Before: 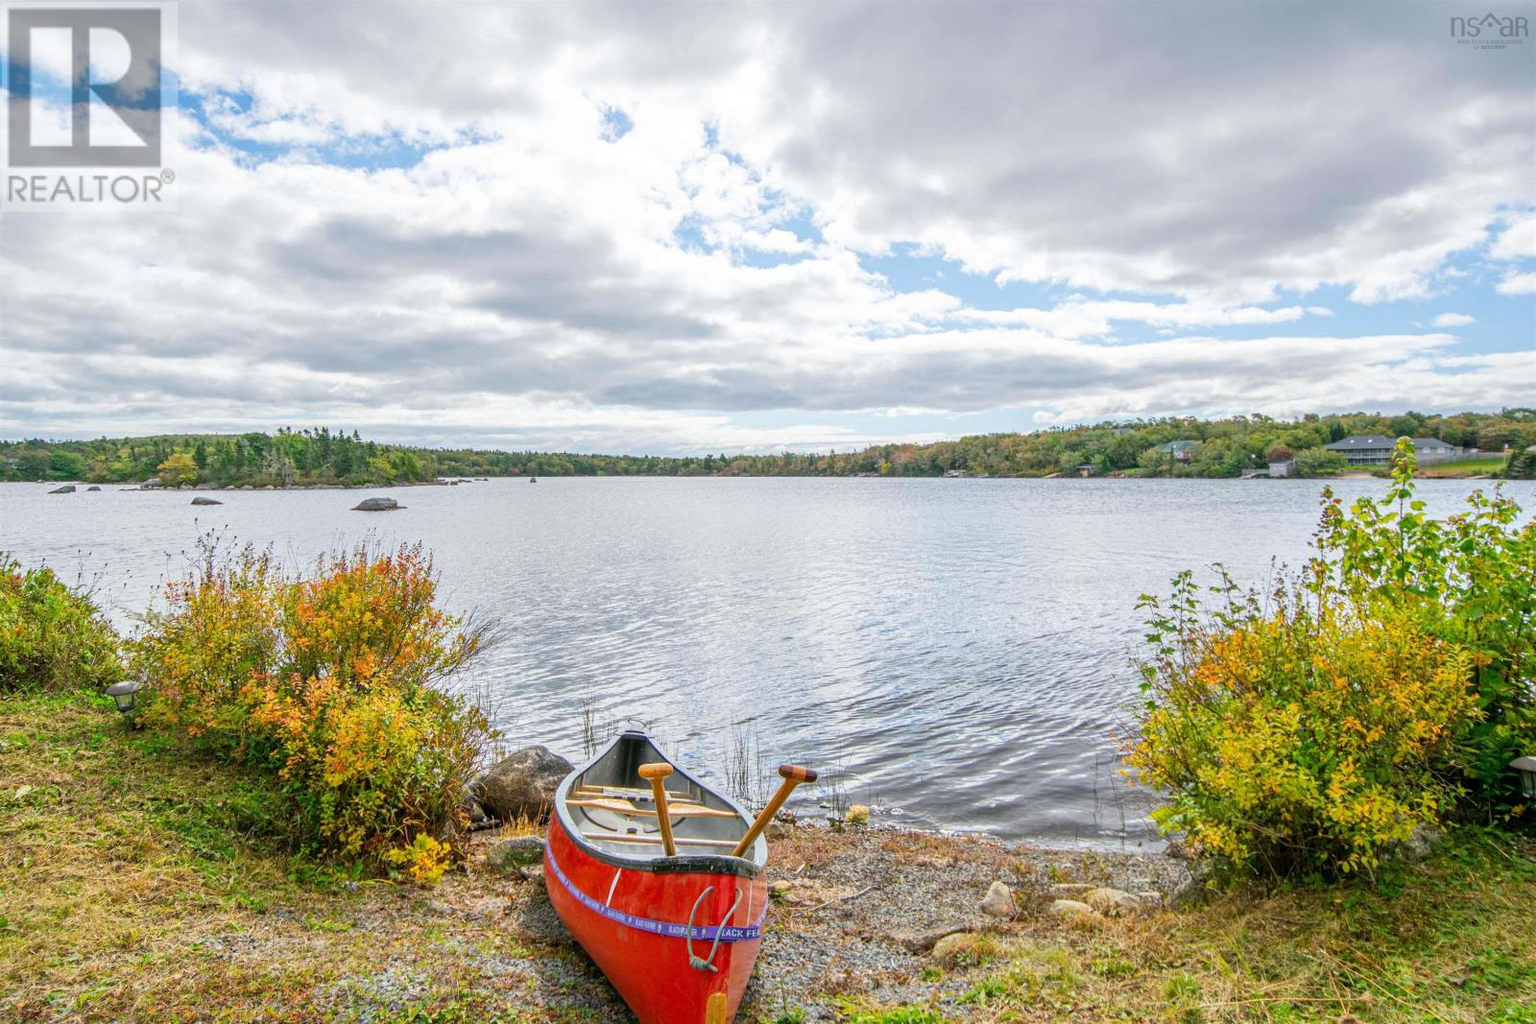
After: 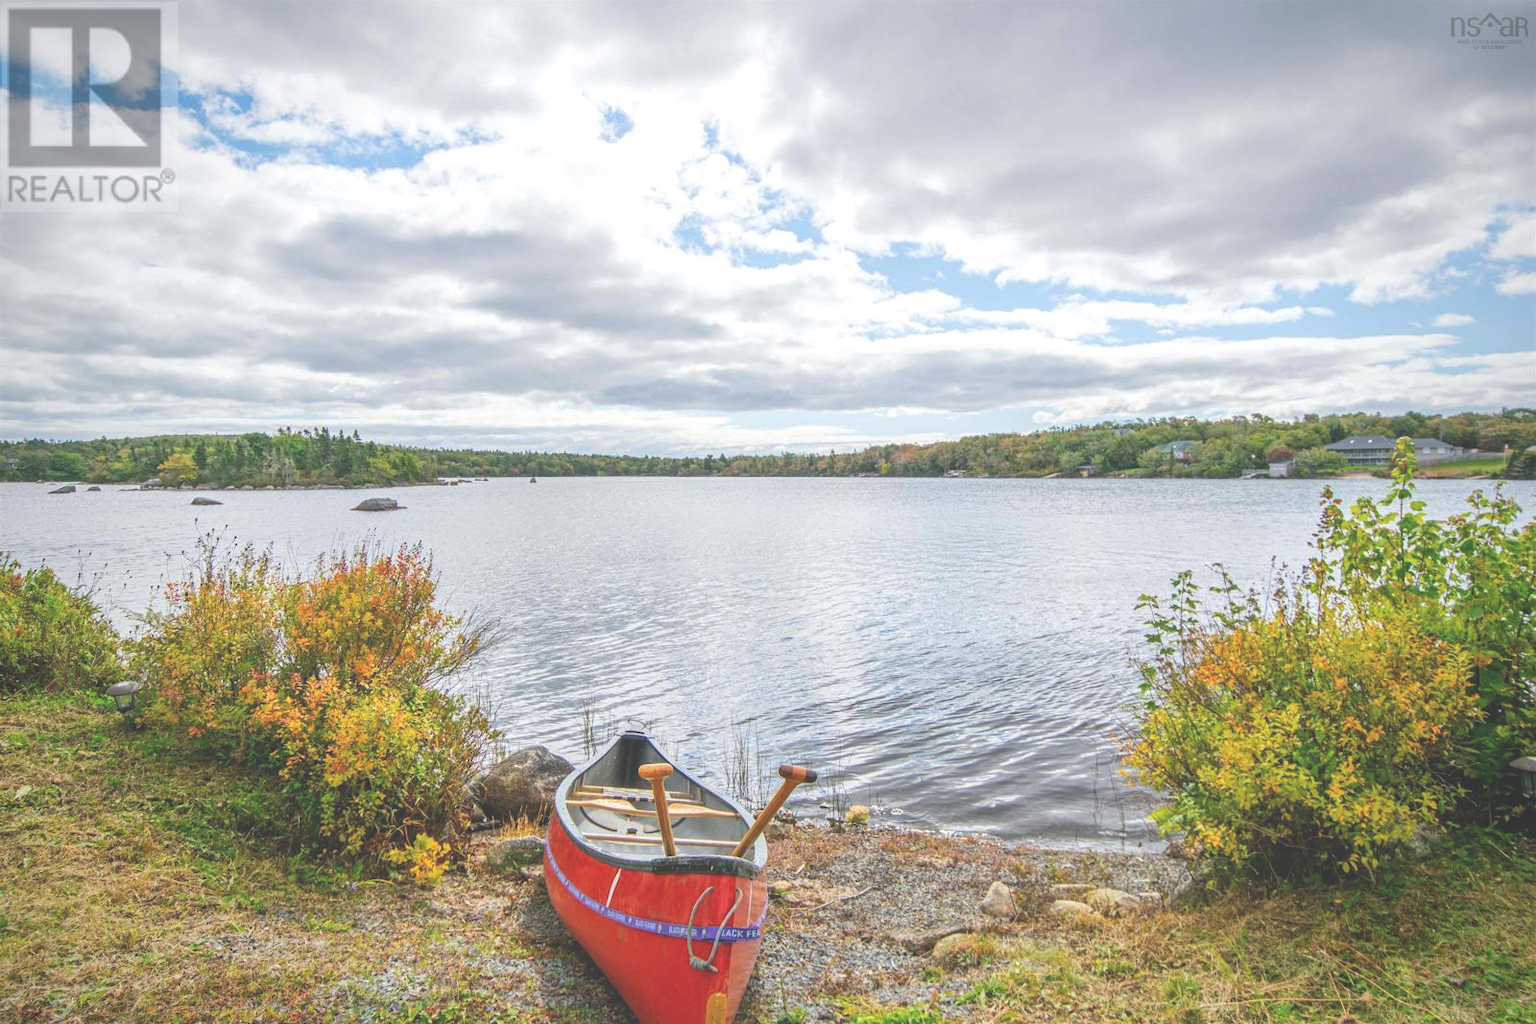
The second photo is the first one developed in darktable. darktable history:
vignetting: fall-off start 71.86%, brightness -0.308, saturation -0.06, unbound false
exposure: black level correction -0.041, exposure 0.065 EV, compensate exposure bias true, compensate highlight preservation false
